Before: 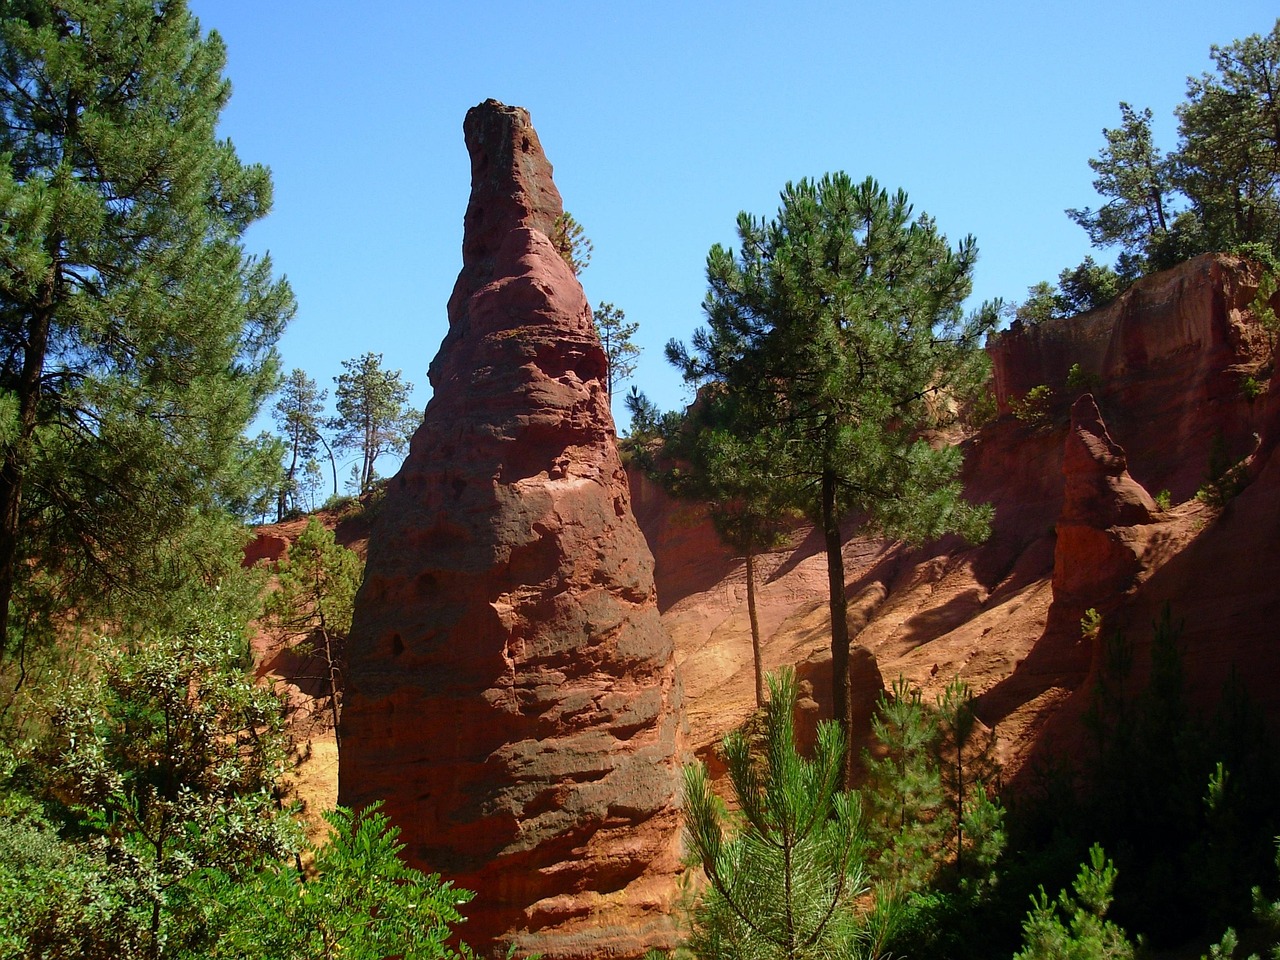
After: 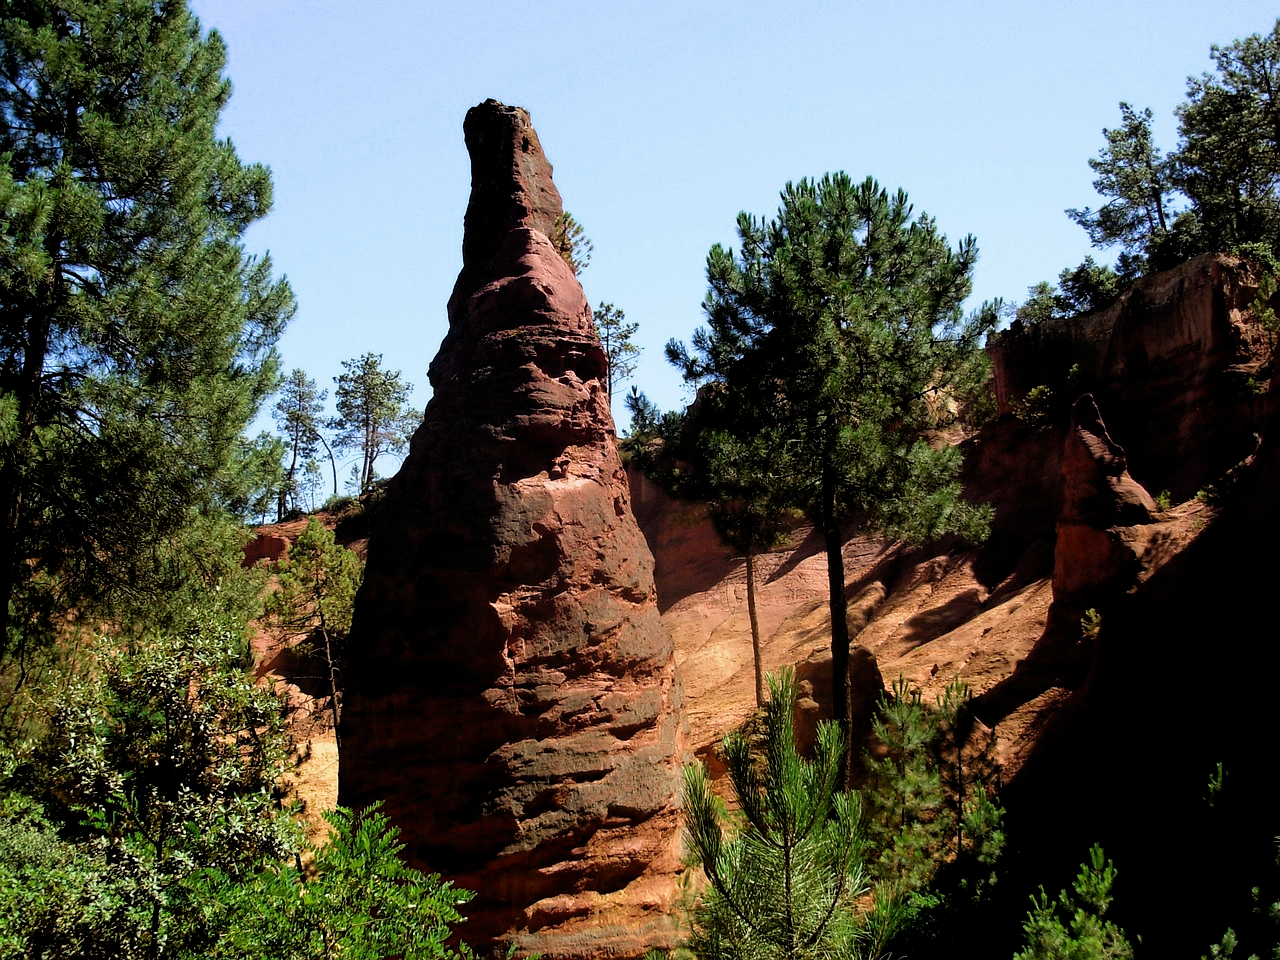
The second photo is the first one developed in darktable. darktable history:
filmic rgb: middle gray luminance 8.76%, black relative exposure -6.33 EV, white relative exposure 2.71 EV, target black luminance 0%, hardness 4.75, latitude 73.84%, contrast 1.338, shadows ↔ highlights balance 10.1%, color science v4 (2020)
